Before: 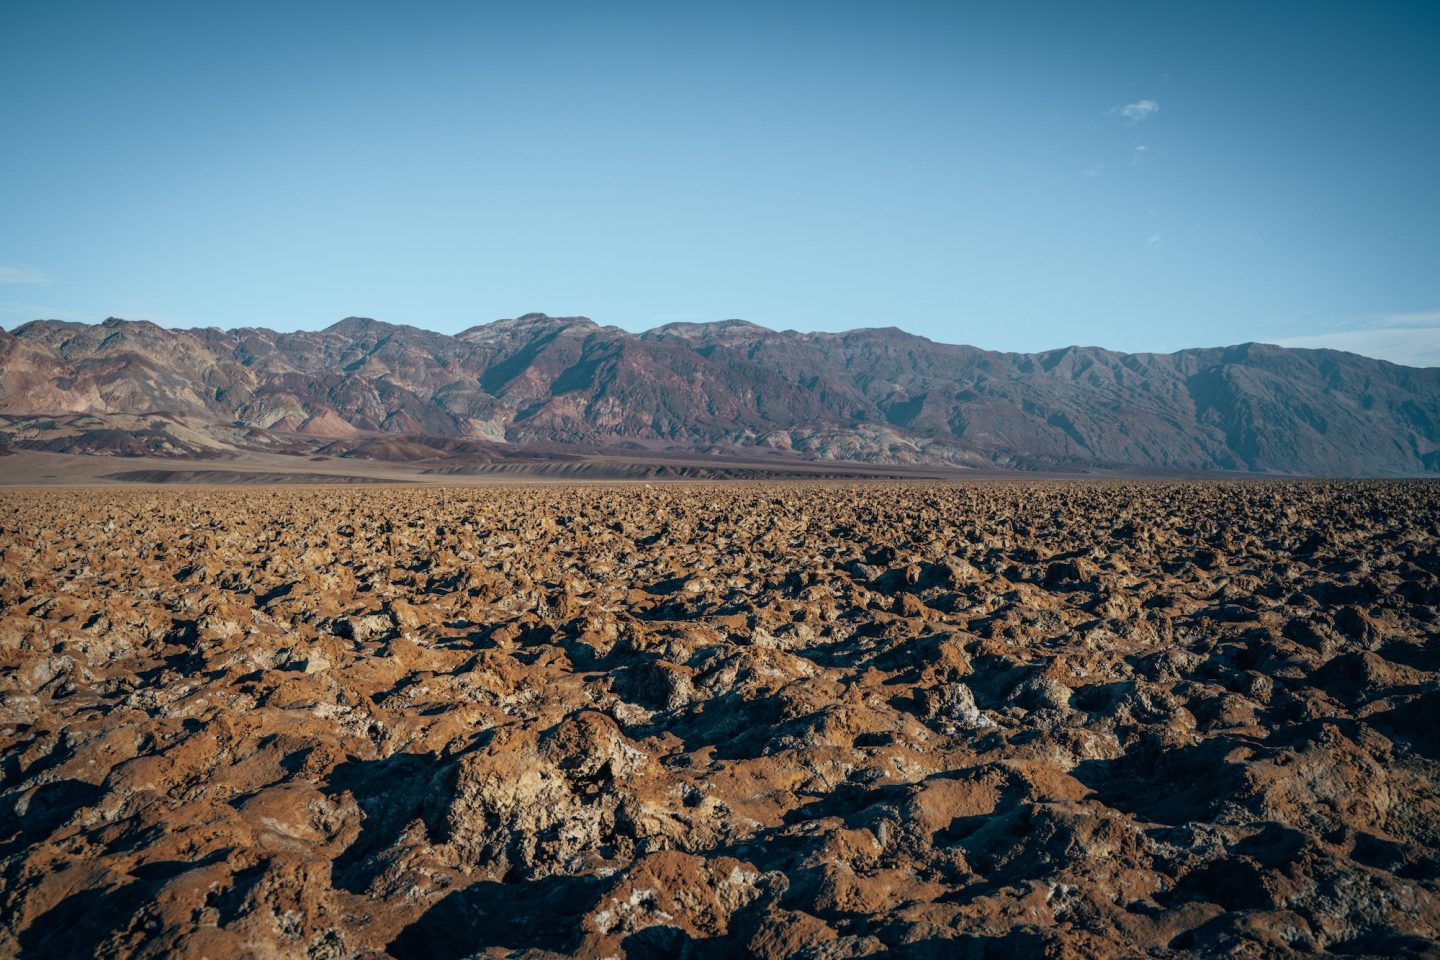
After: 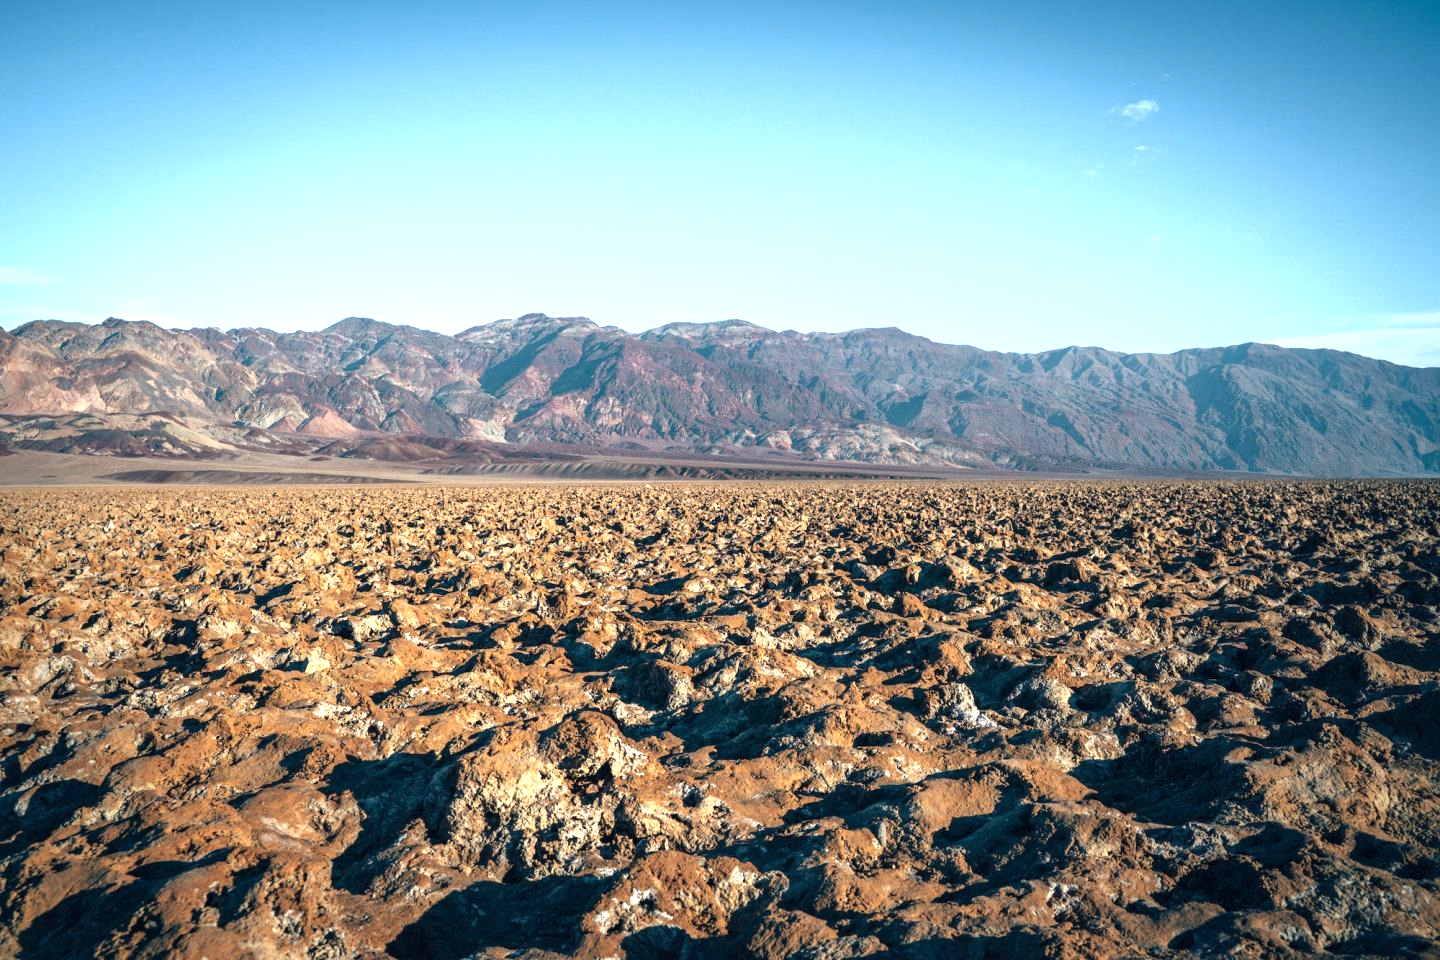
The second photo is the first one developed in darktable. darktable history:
local contrast: mode bilateral grid, contrast 20, coarseness 50, detail 119%, midtone range 0.2
exposure: black level correction 0, exposure 1.095 EV, compensate highlight preservation false
